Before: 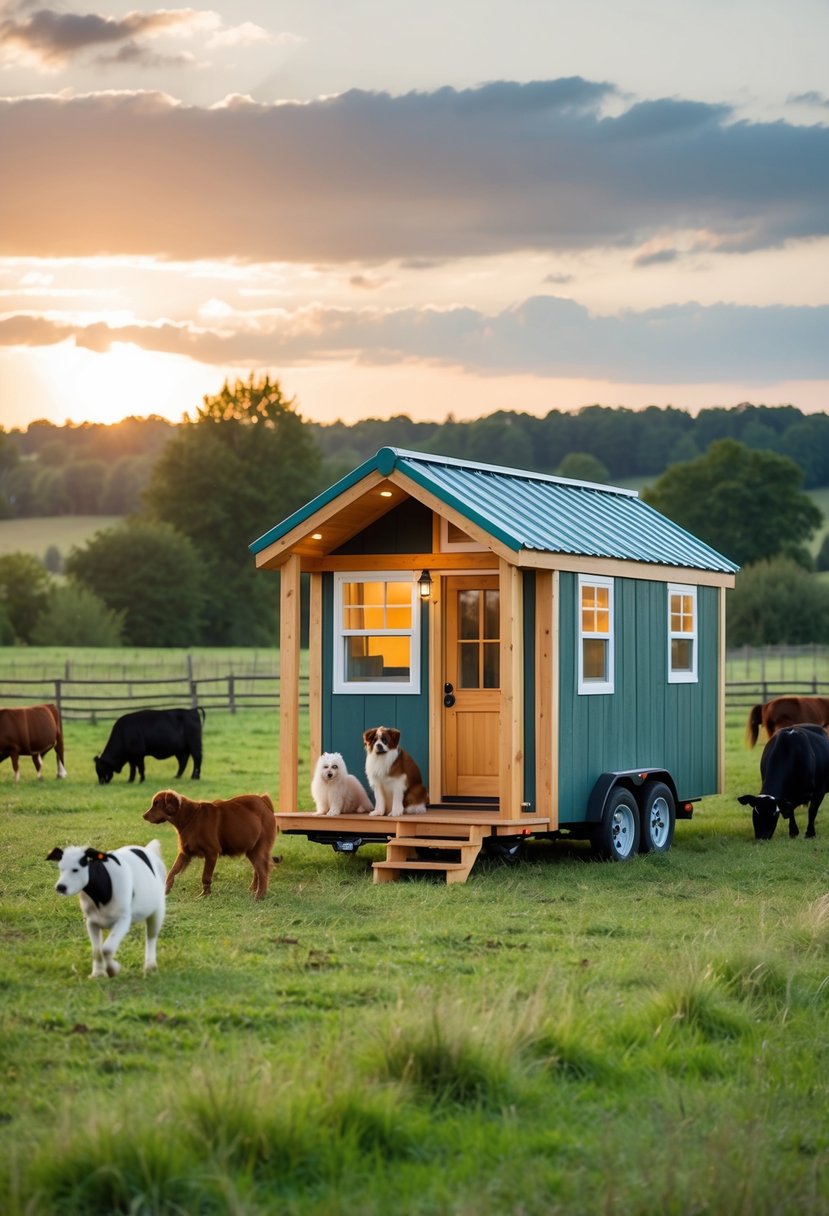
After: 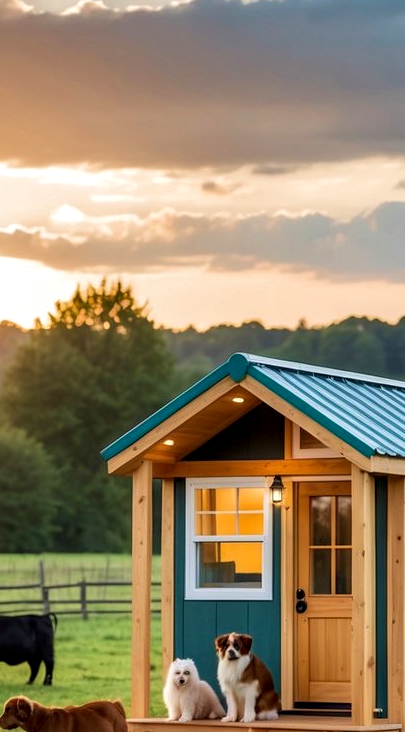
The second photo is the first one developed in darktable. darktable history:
exposure: black level correction 0.002, compensate highlight preservation false
crop: left 17.884%, top 7.802%, right 32.626%, bottom 31.986%
shadows and highlights: soften with gaussian
contrast equalizer: y [[0.515 ×6], [0.507 ×6], [0.425 ×6], [0 ×6], [0 ×6]]
local contrast: on, module defaults
velvia: on, module defaults
